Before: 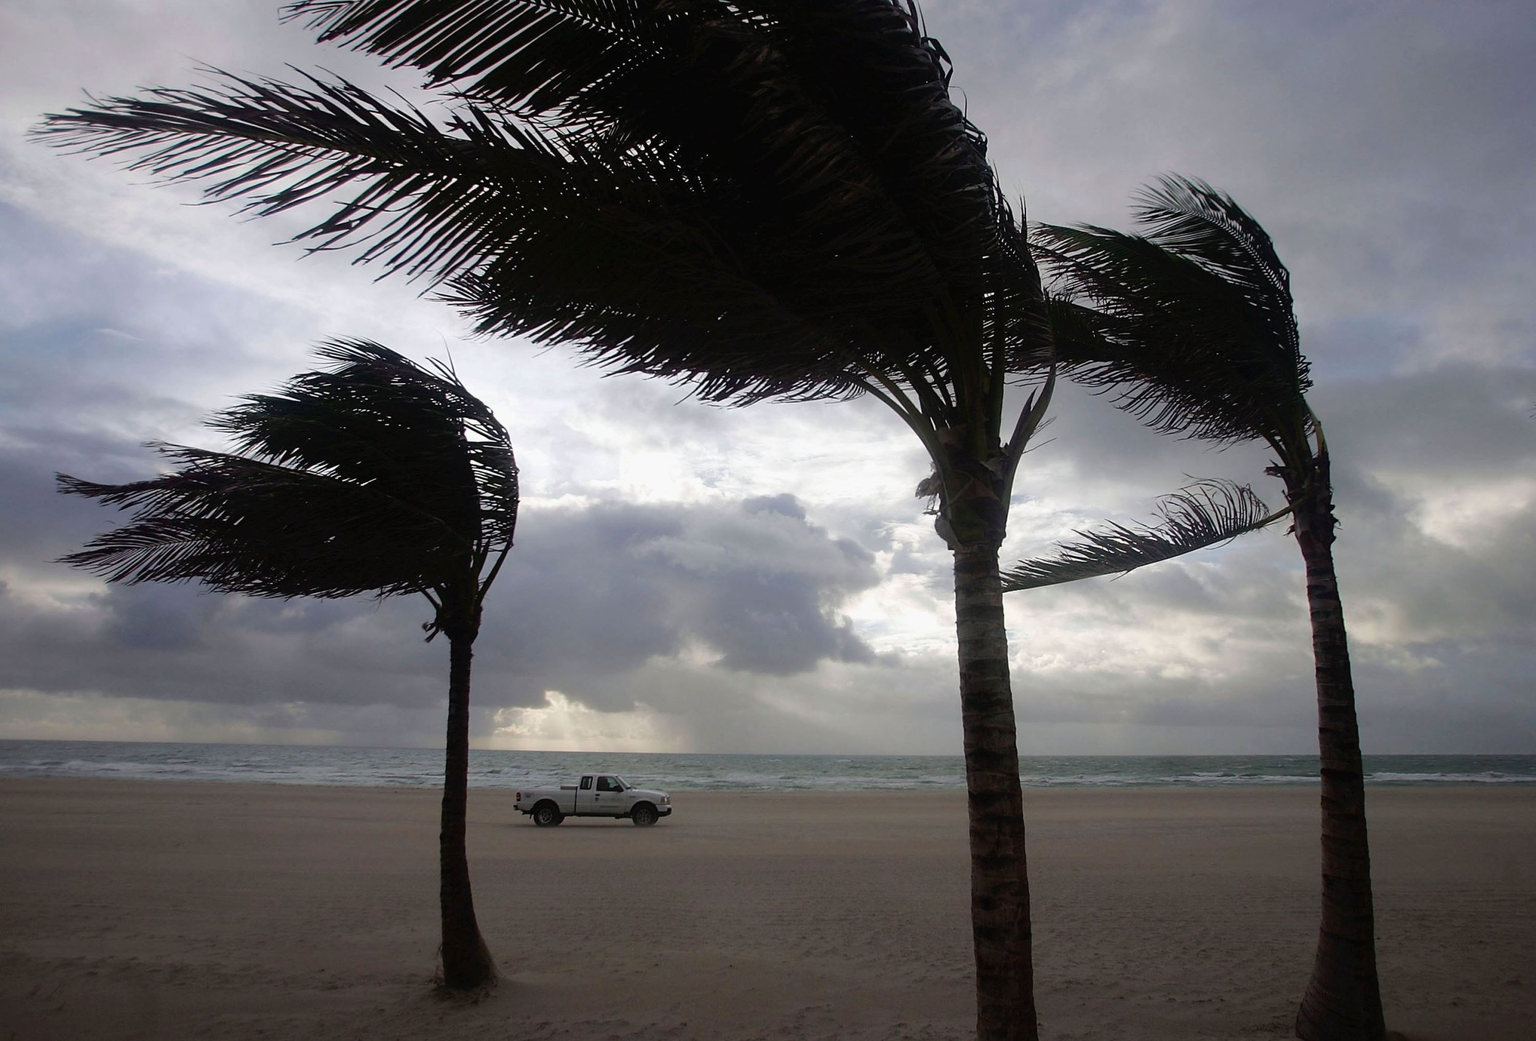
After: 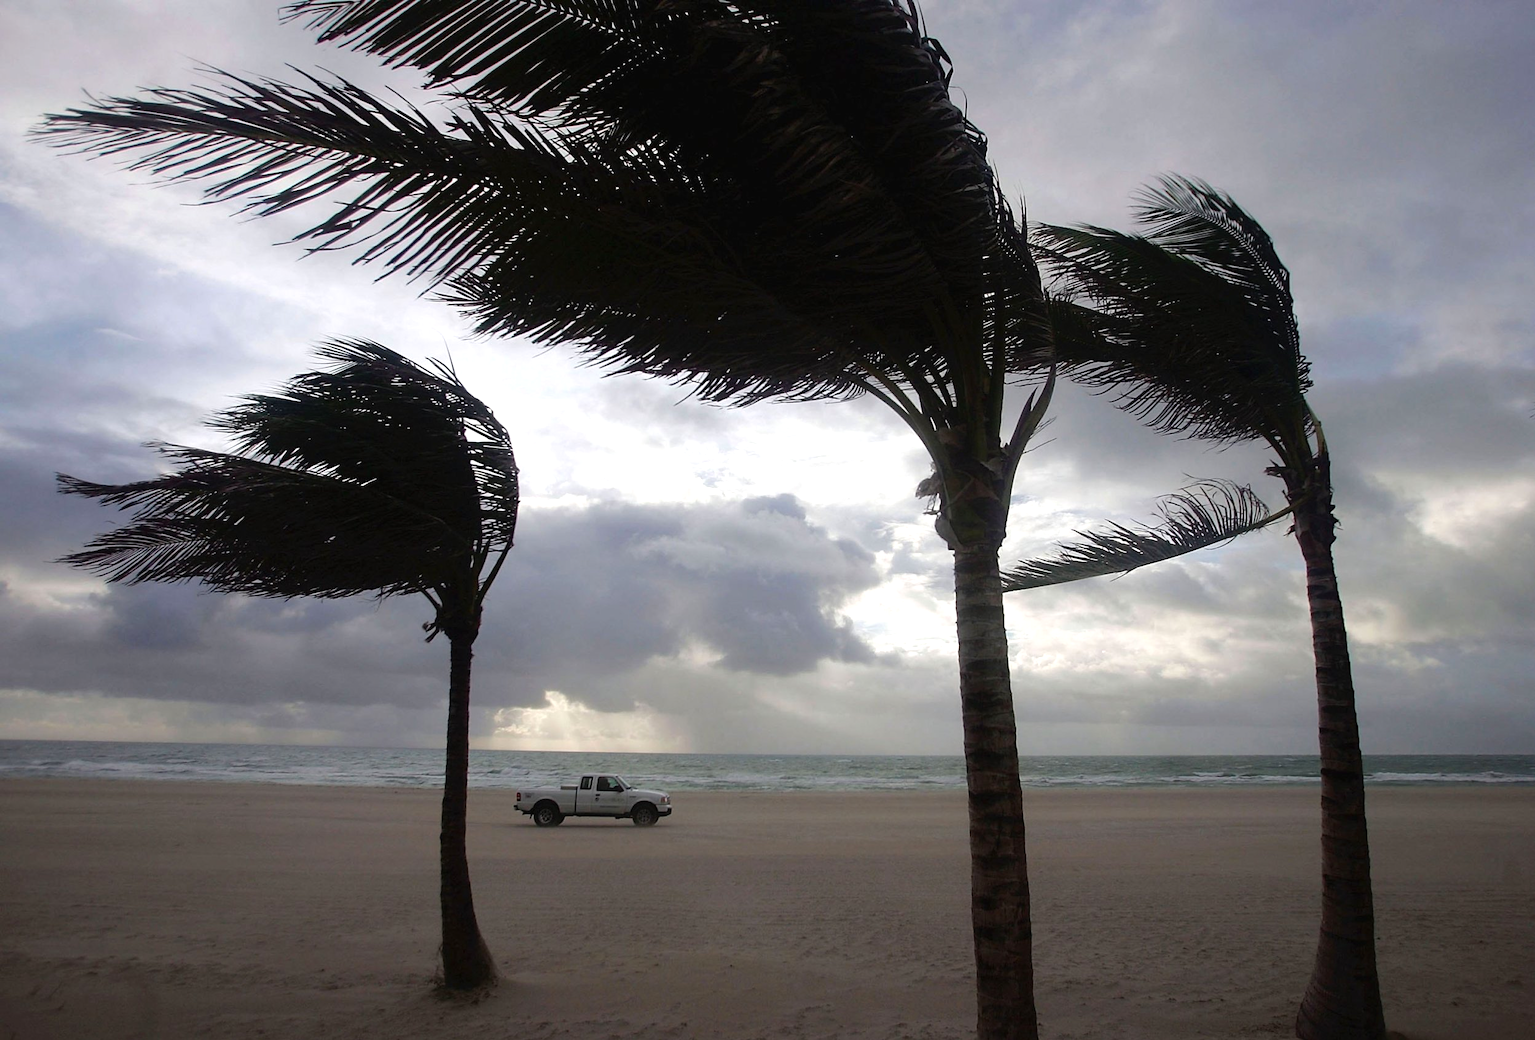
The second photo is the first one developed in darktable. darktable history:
exposure: exposure 0.299 EV, compensate exposure bias true, compensate highlight preservation false
